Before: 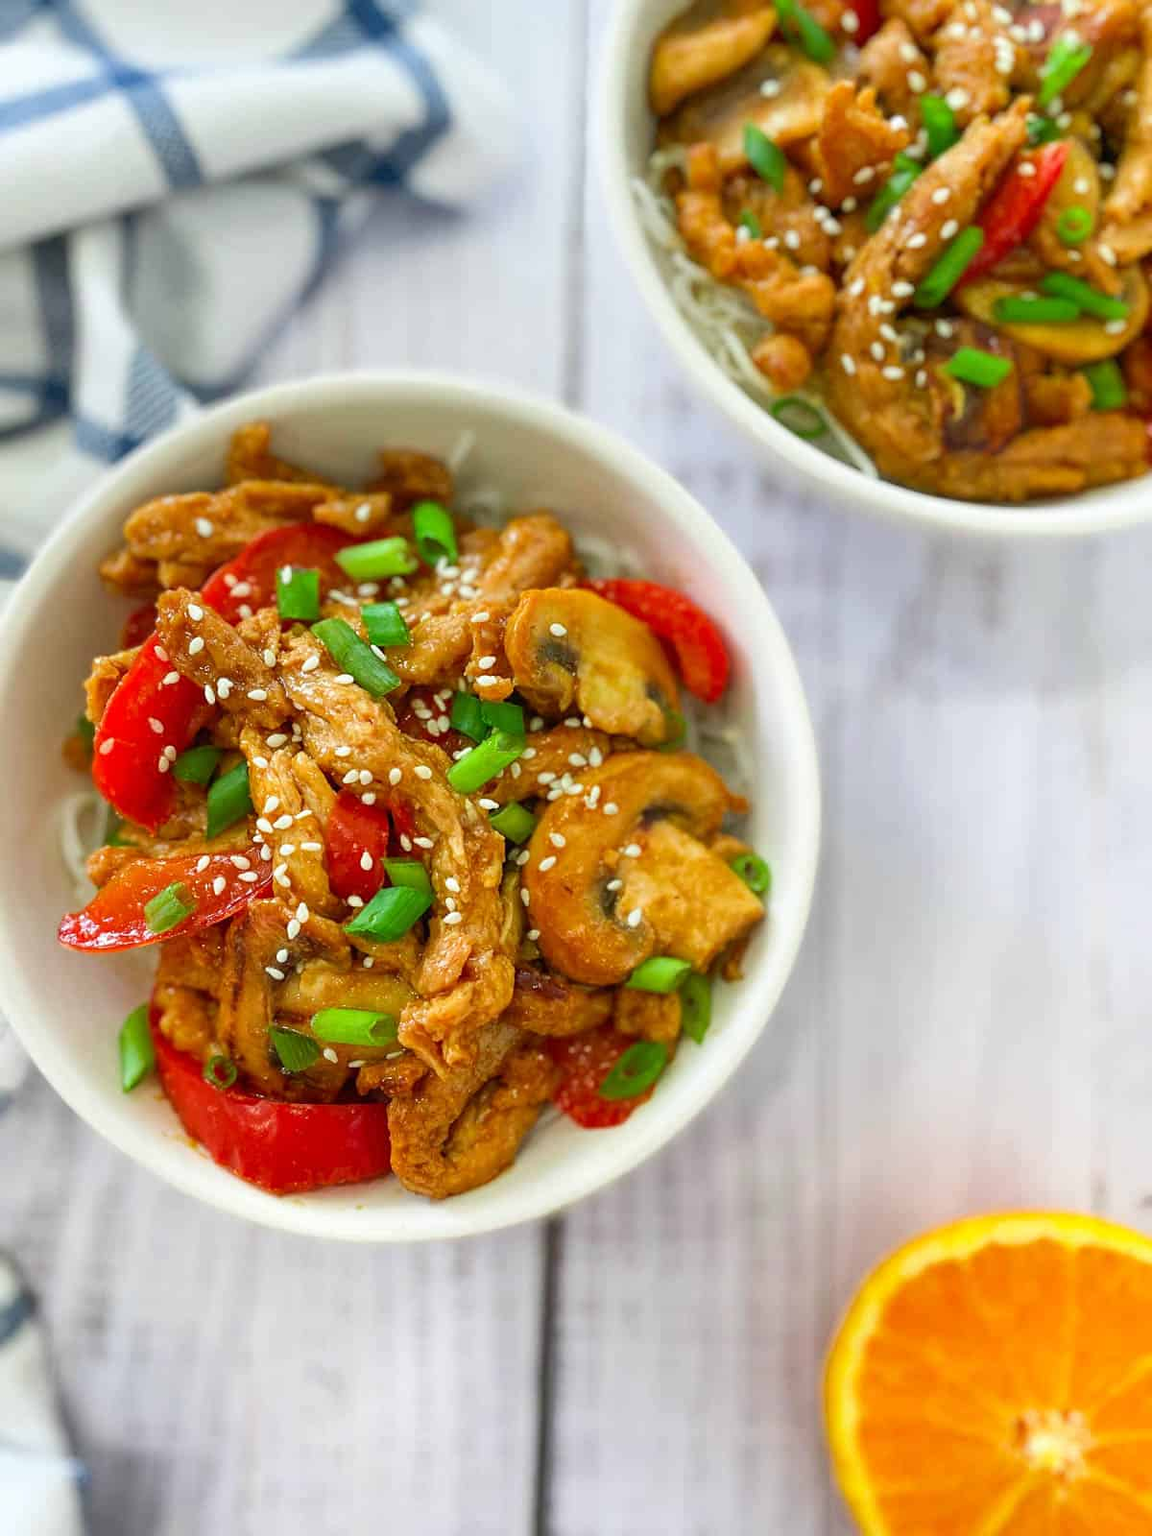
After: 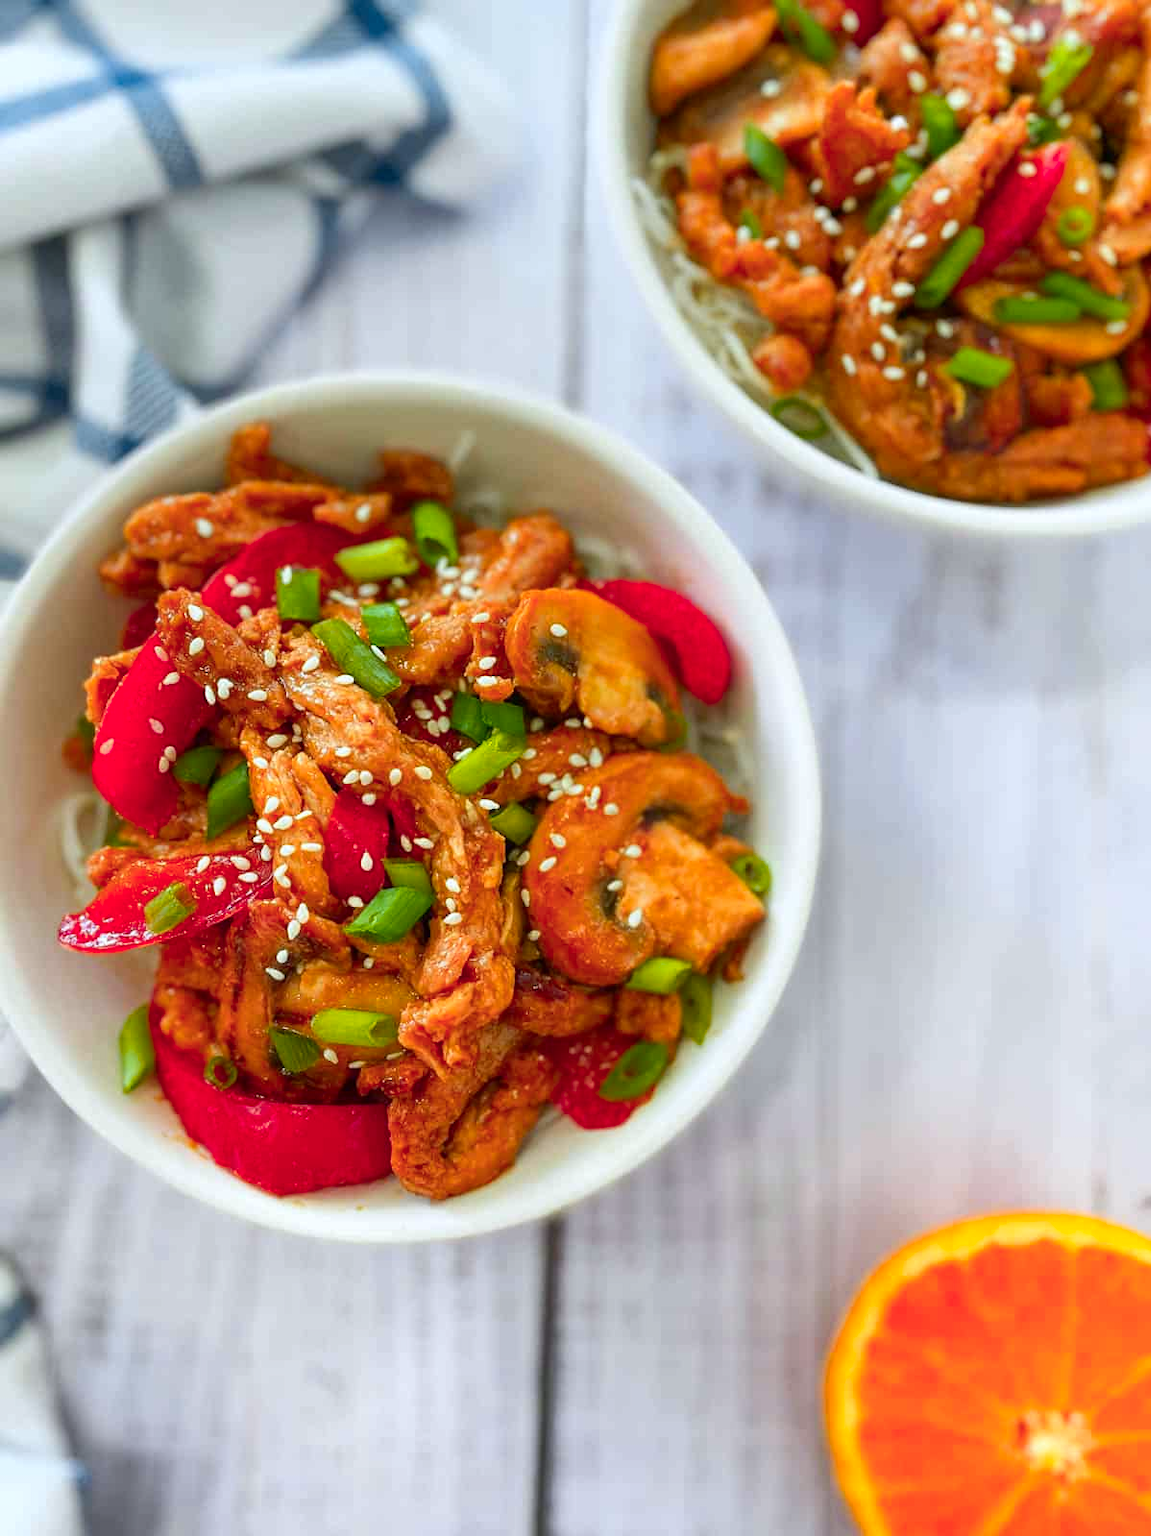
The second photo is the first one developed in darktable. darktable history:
white balance: red 0.976, blue 1.04
color zones: curves: ch1 [(0.235, 0.558) (0.75, 0.5)]; ch2 [(0.25, 0.462) (0.749, 0.457)], mix 40.67%
contrast brightness saturation: contrast 0.03, brightness -0.04
